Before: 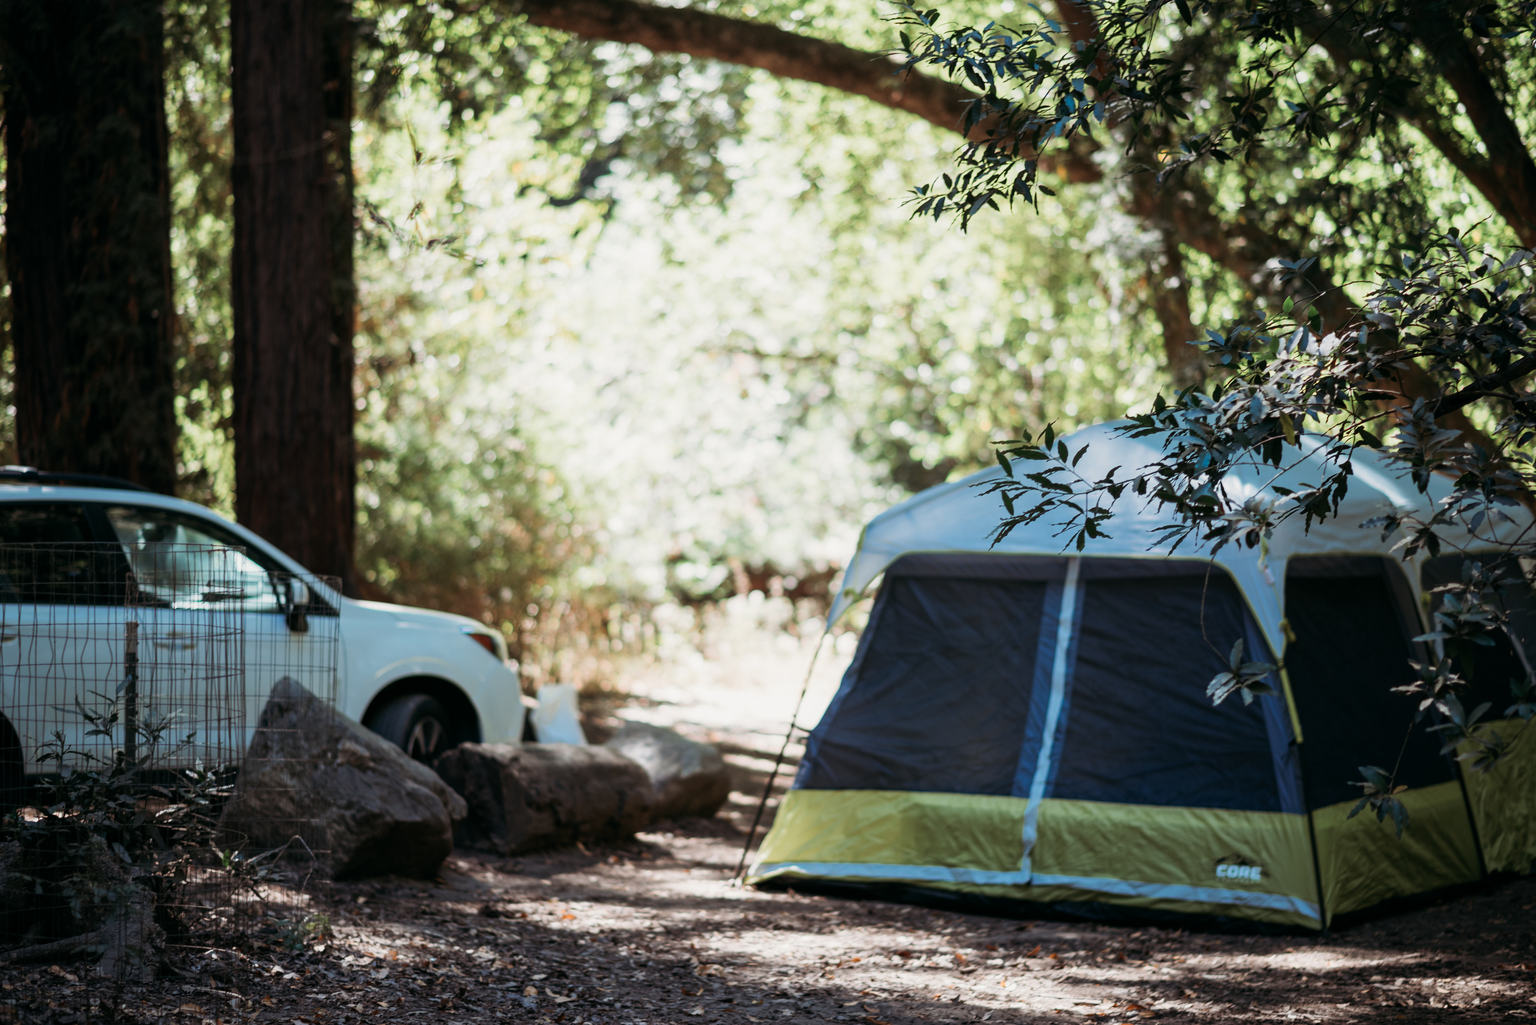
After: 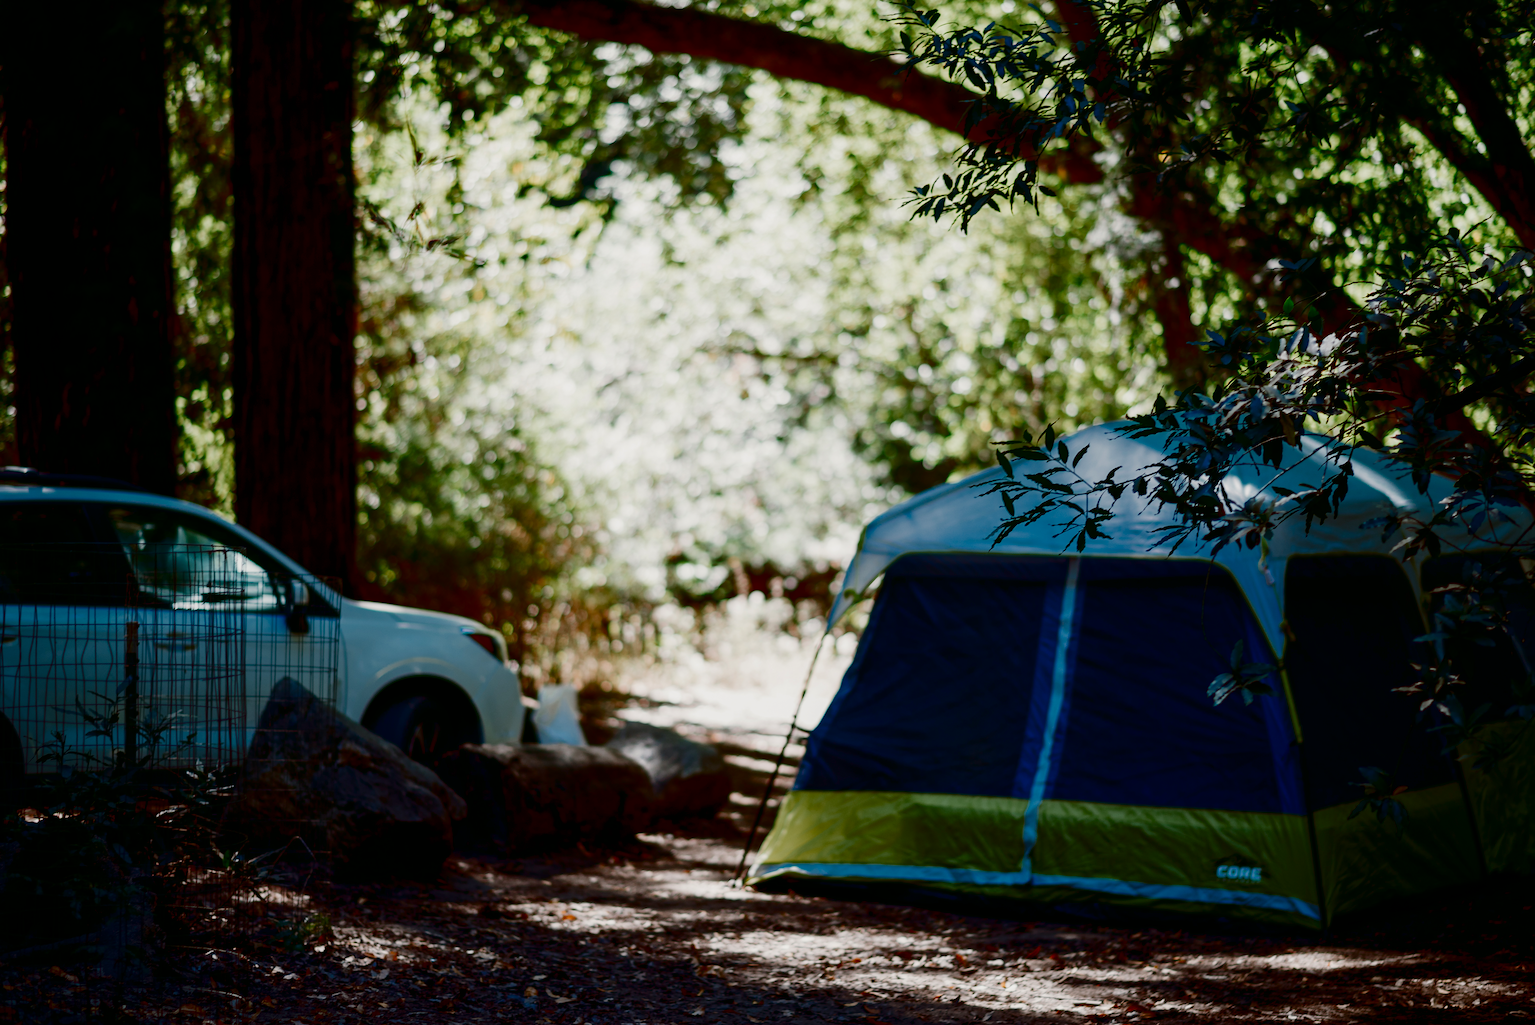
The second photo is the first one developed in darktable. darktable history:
contrast brightness saturation: contrast 0.09, brightness -0.59, saturation 0.17
color balance rgb: perceptual saturation grading › global saturation 20%, perceptual saturation grading › highlights -25%, perceptual saturation grading › shadows 50%
